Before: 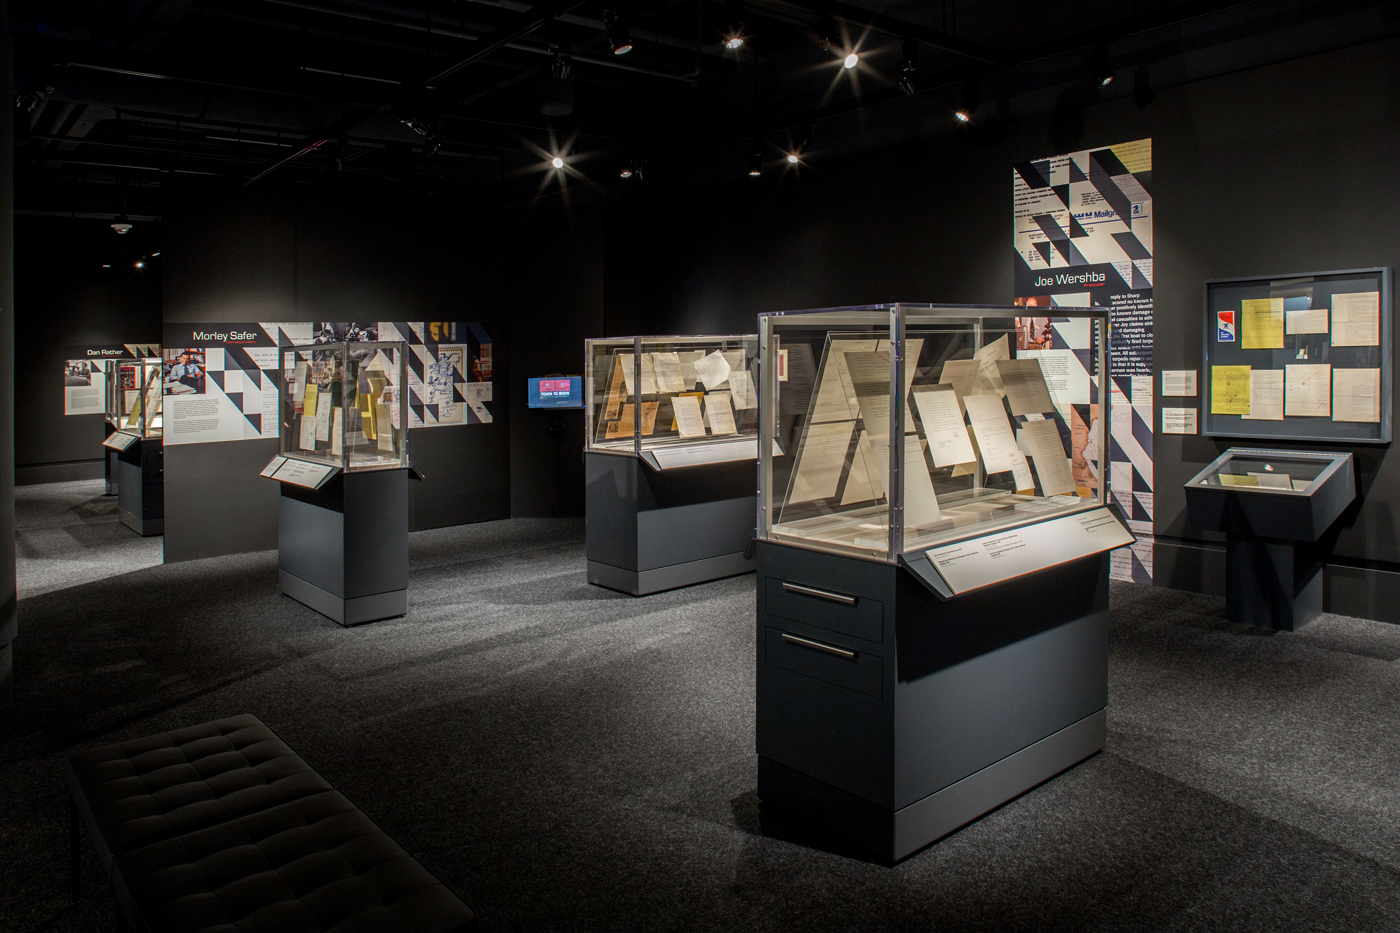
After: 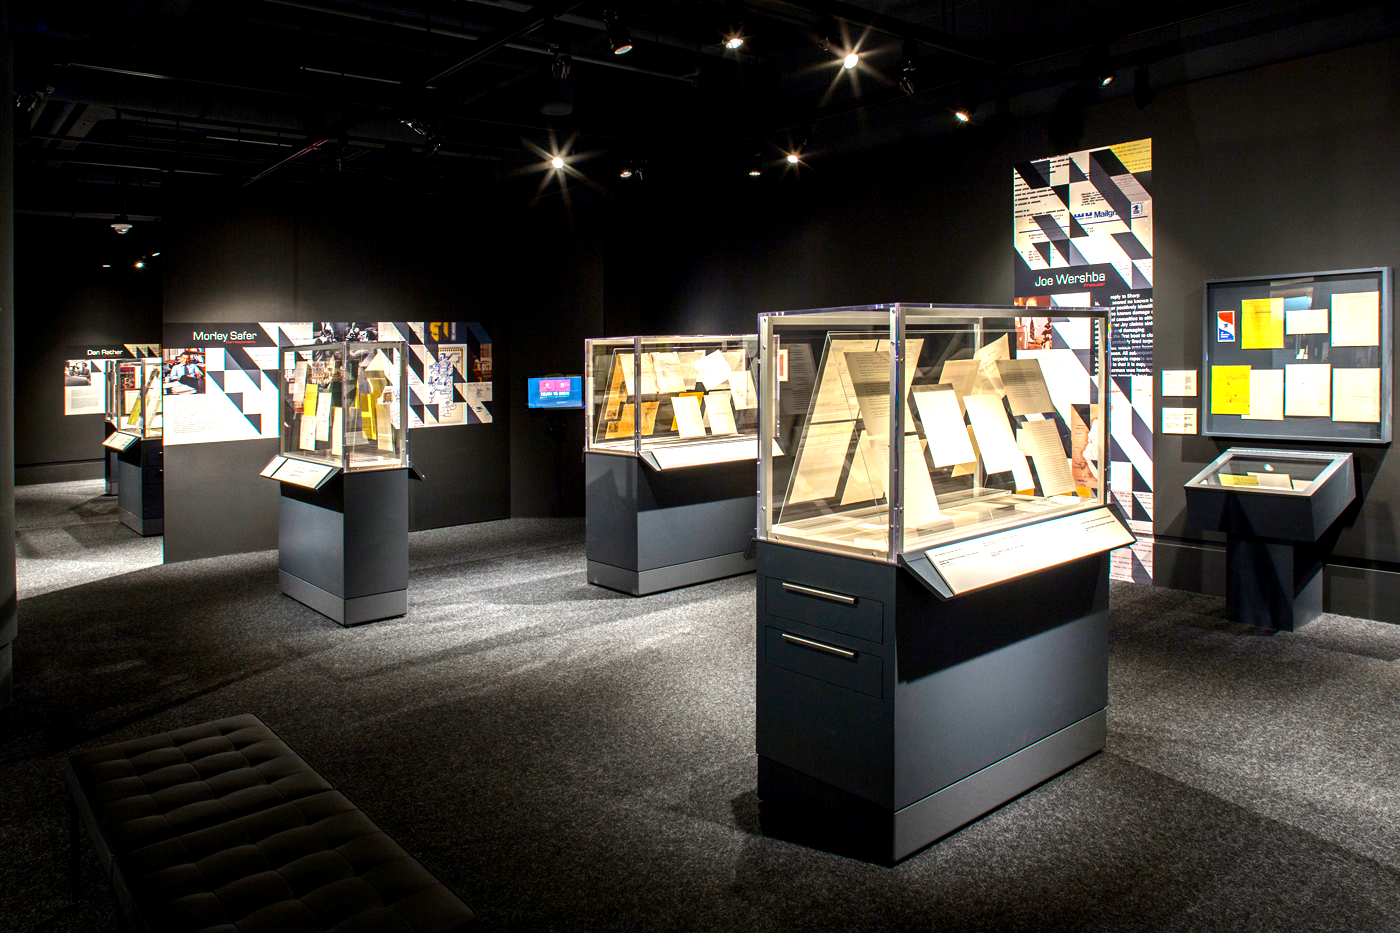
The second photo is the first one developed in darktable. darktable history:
tone equalizer: -8 EV -0.417 EV, -7 EV -0.389 EV, -6 EV -0.333 EV, -5 EV -0.222 EV, -3 EV 0.222 EV, -2 EV 0.333 EV, -1 EV 0.389 EV, +0 EV 0.417 EV, edges refinement/feathering 500, mask exposure compensation -1.57 EV, preserve details no
exposure: black level correction 0.001, exposure 1.05 EV, compensate exposure bias true, compensate highlight preservation false
color balance rgb: global vibrance 42.74%
